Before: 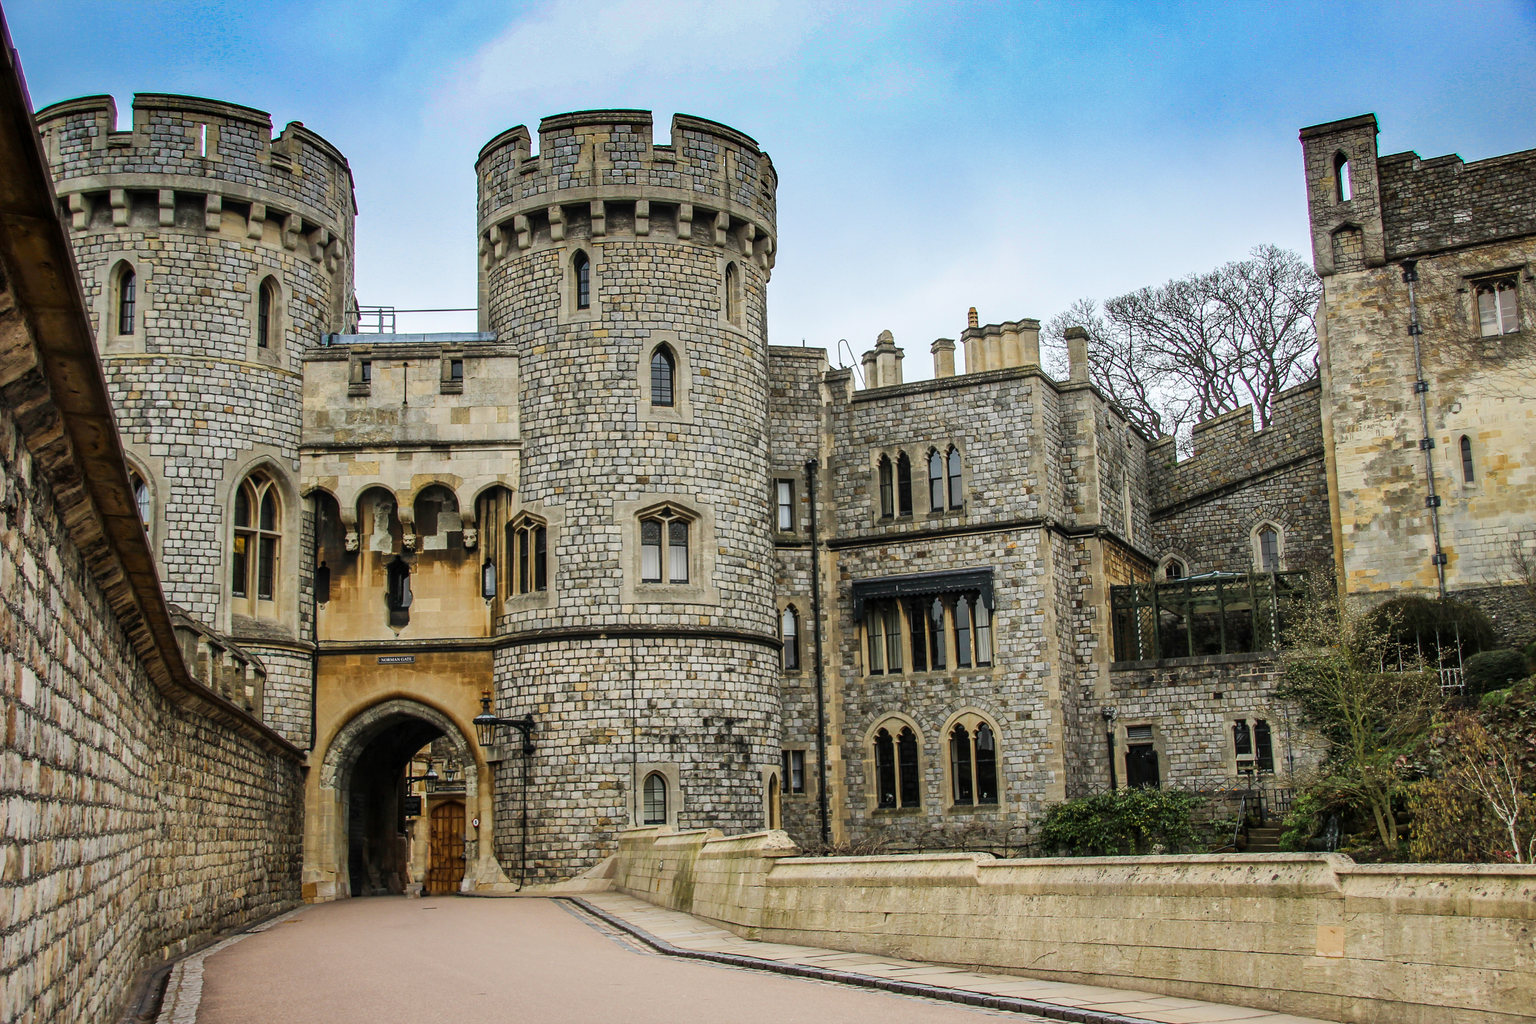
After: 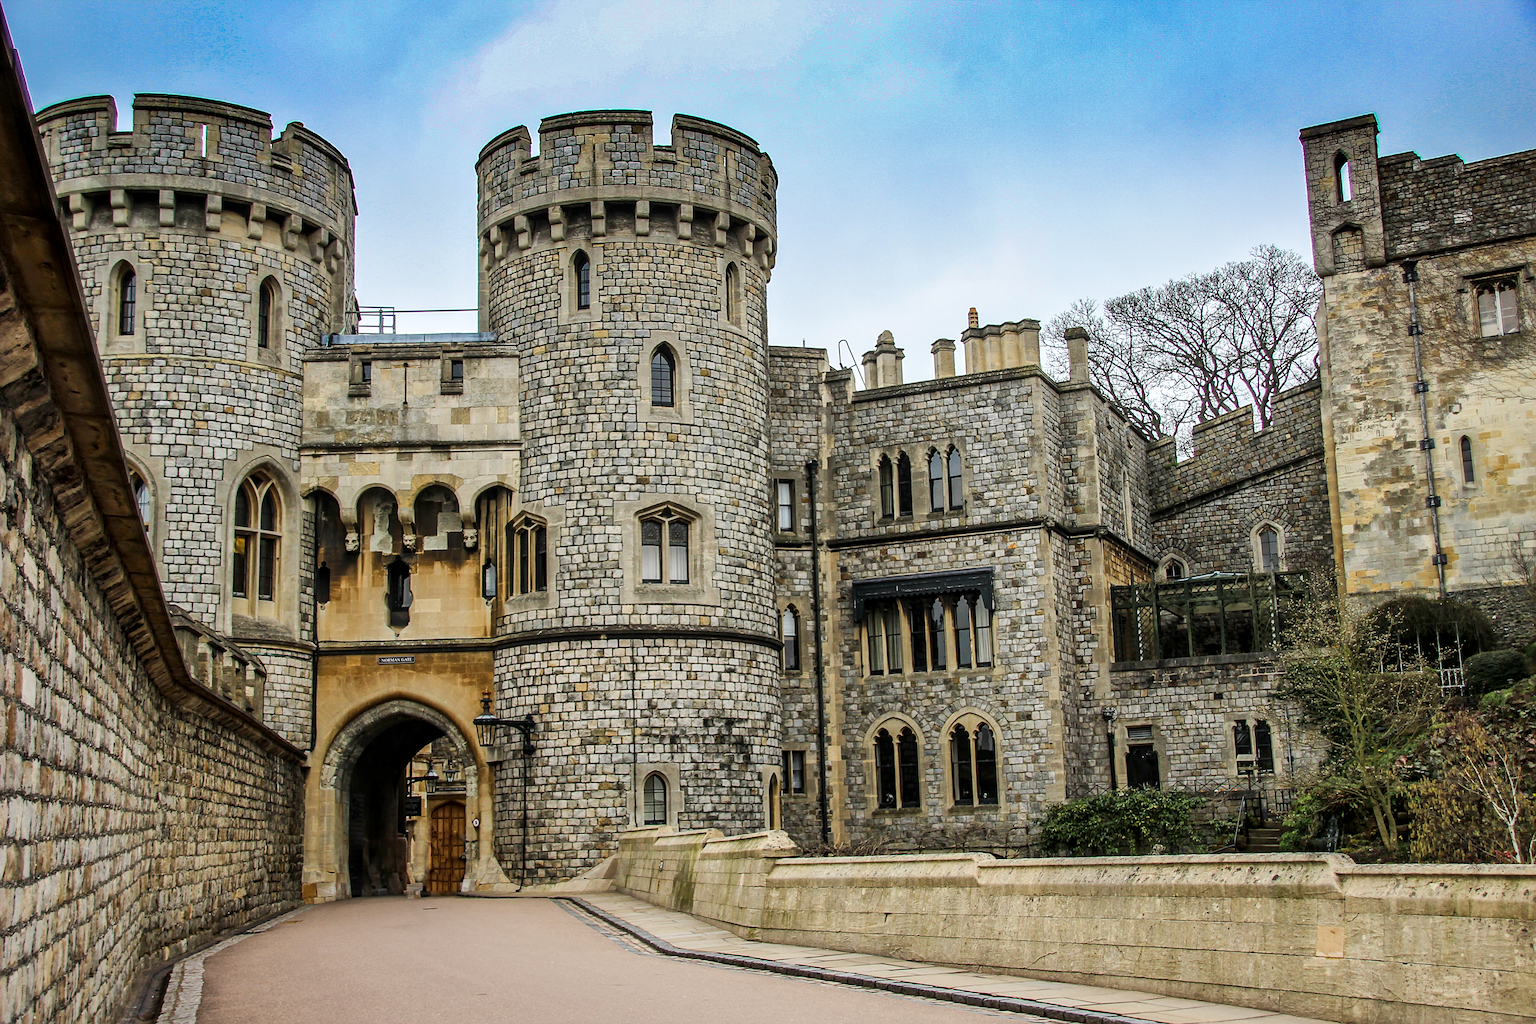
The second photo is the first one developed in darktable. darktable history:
sharpen: amount 0.215
local contrast: mode bilateral grid, contrast 20, coarseness 50, detail 127%, midtone range 0.2
